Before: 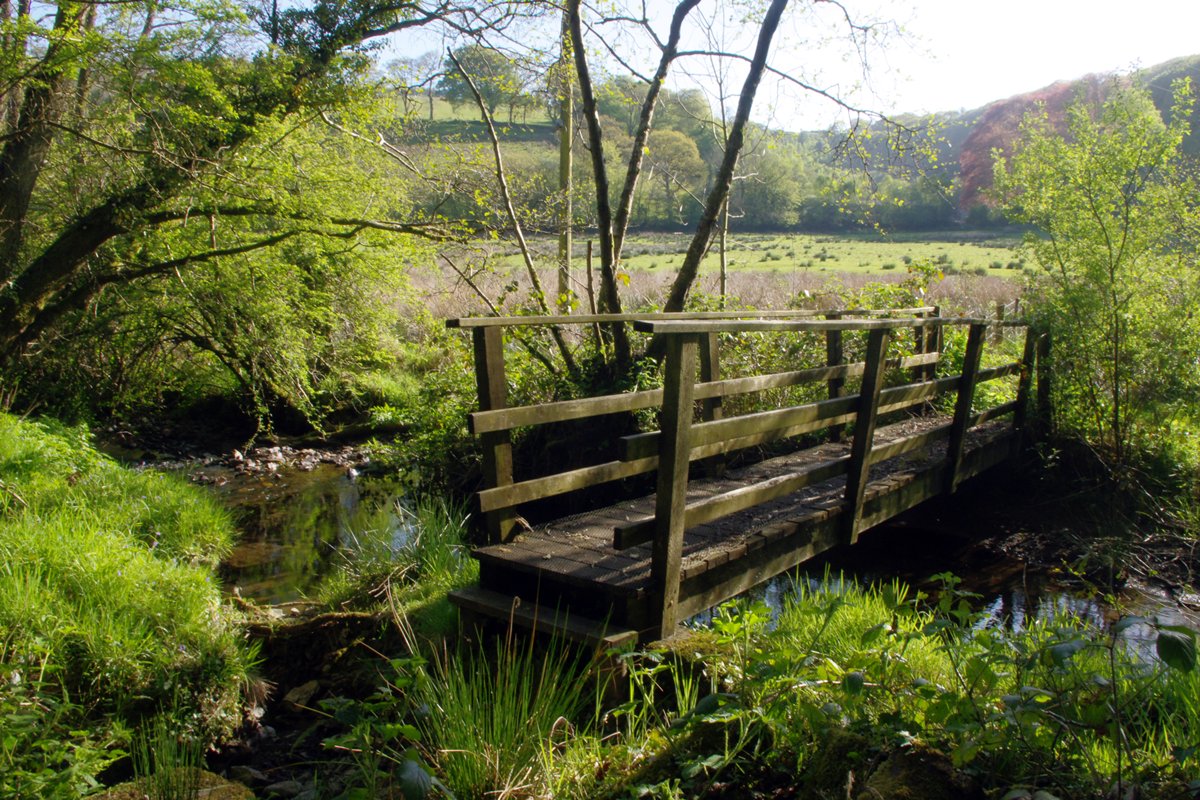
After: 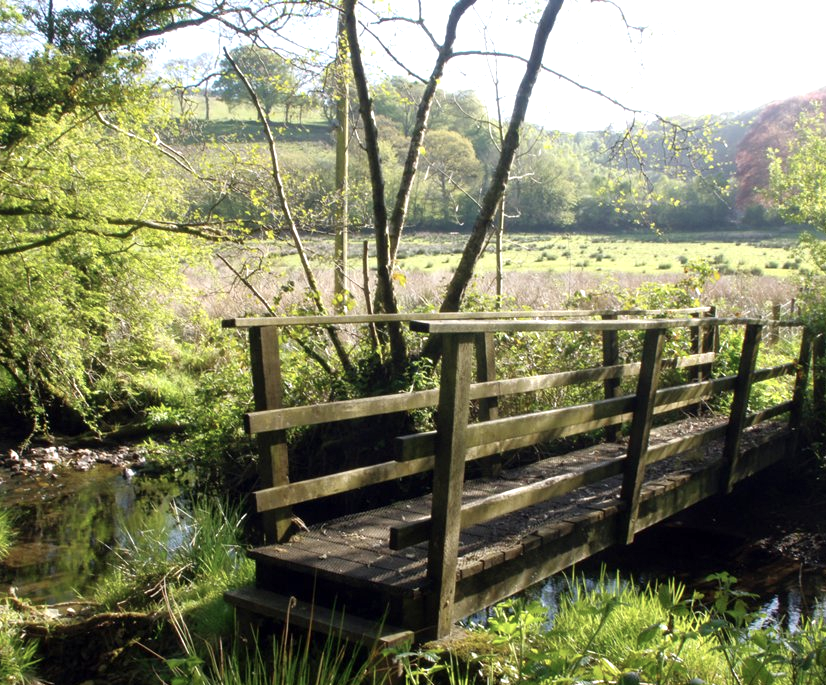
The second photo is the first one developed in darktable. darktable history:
crop: left 18.727%, right 12.383%, bottom 14.35%
exposure: exposure 0.64 EV, compensate exposure bias true, compensate highlight preservation false
contrast brightness saturation: contrast 0.057, brightness -0.011, saturation -0.211
